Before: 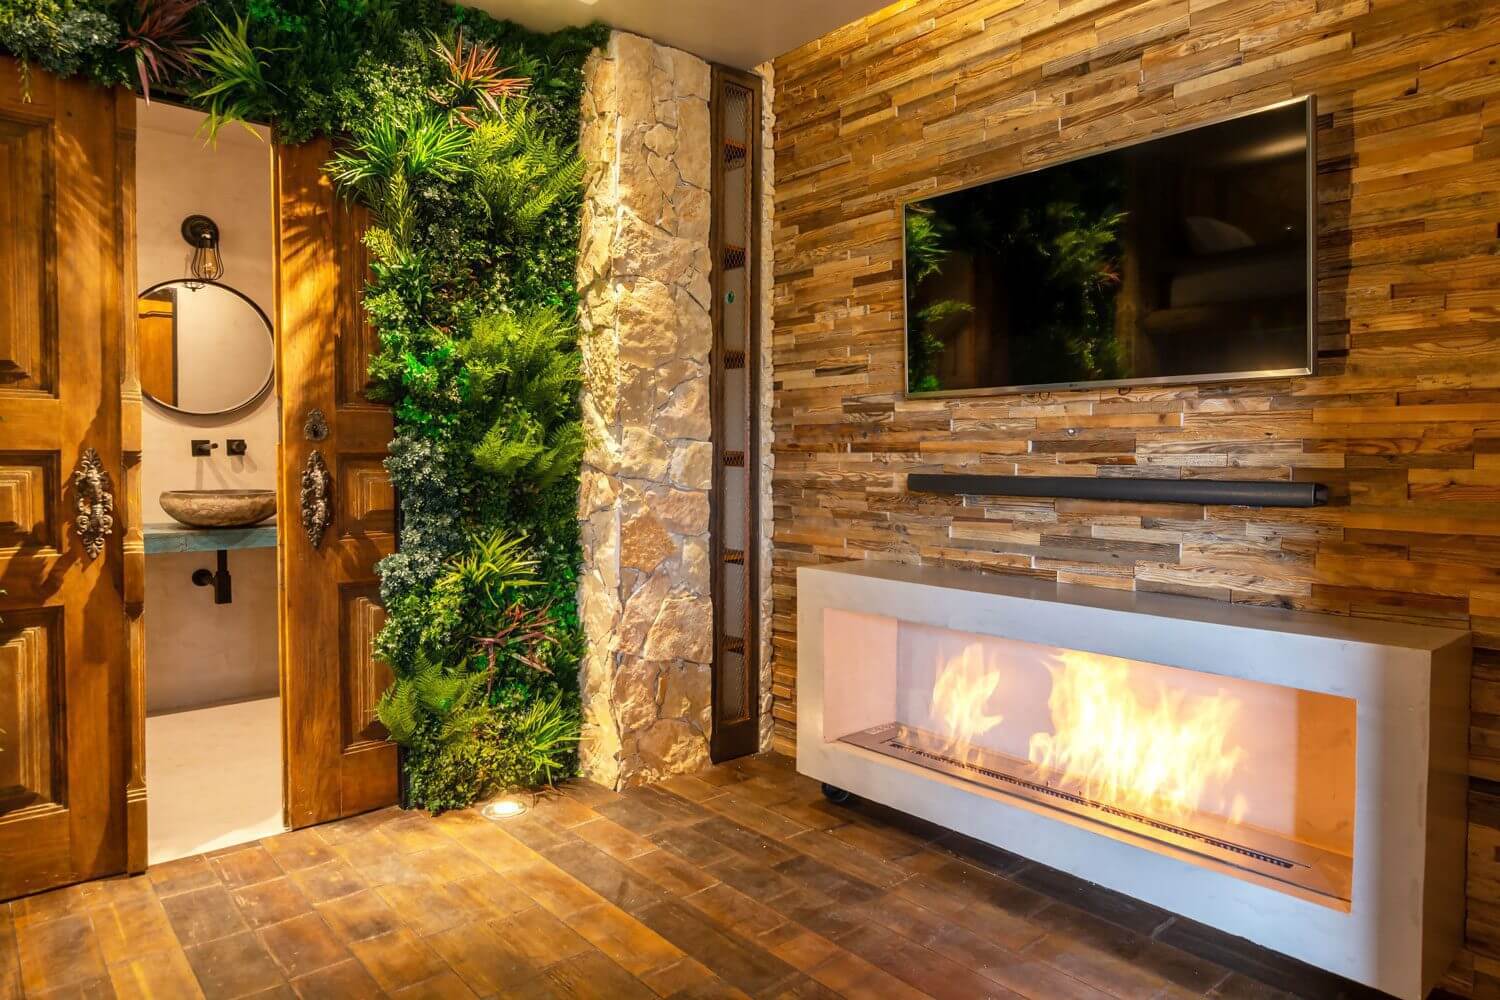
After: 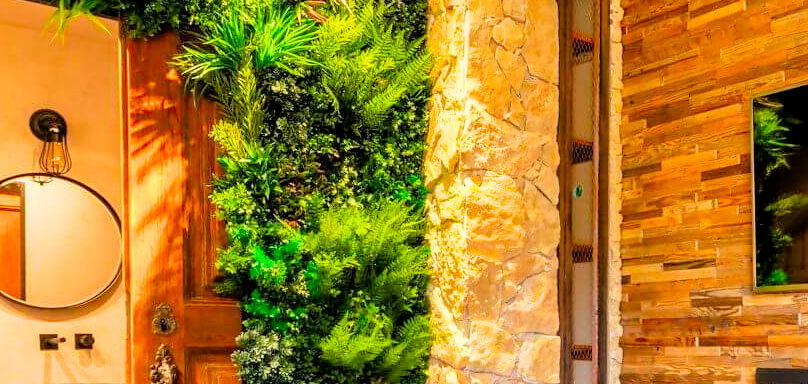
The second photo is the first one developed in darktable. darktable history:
exposure: black level correction 0, exposure 1.096 EV, compensate highlight preservation false
crop: left 10.146%, top 10.629%, right 35.982%, bottom 50.961%
contrast brightness saturation: saturation 0.518
filmic rgb: black relative exposure -4.86 EV, white relative exposure 4.02 EV, hardness 2.79, color science v6 (2022)
